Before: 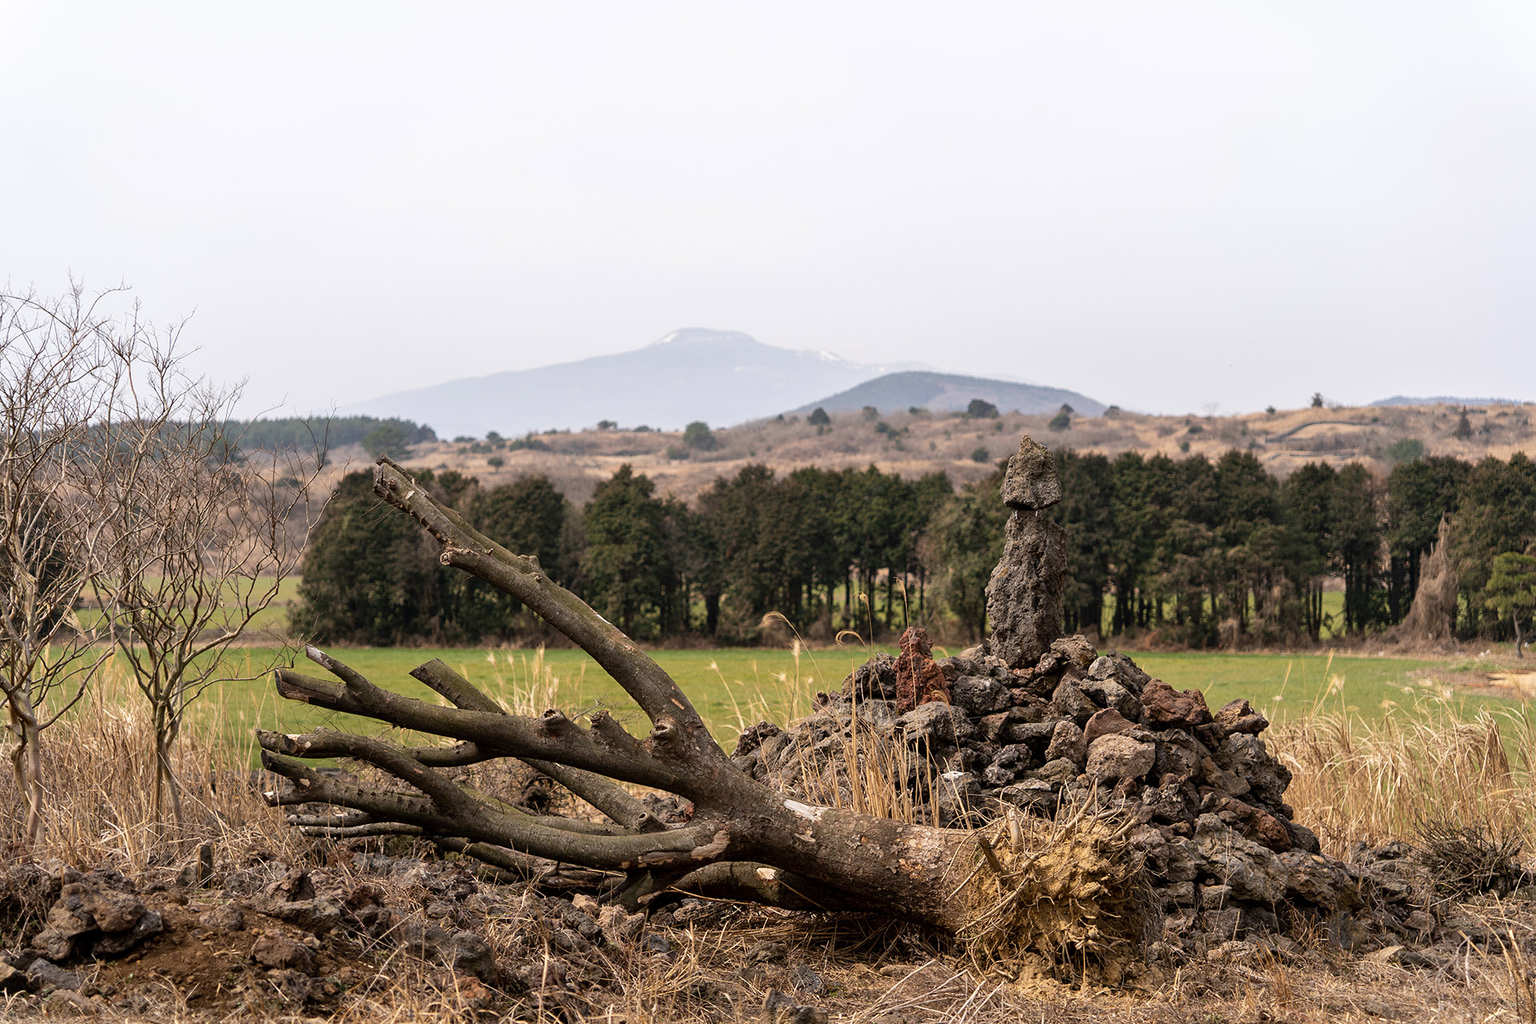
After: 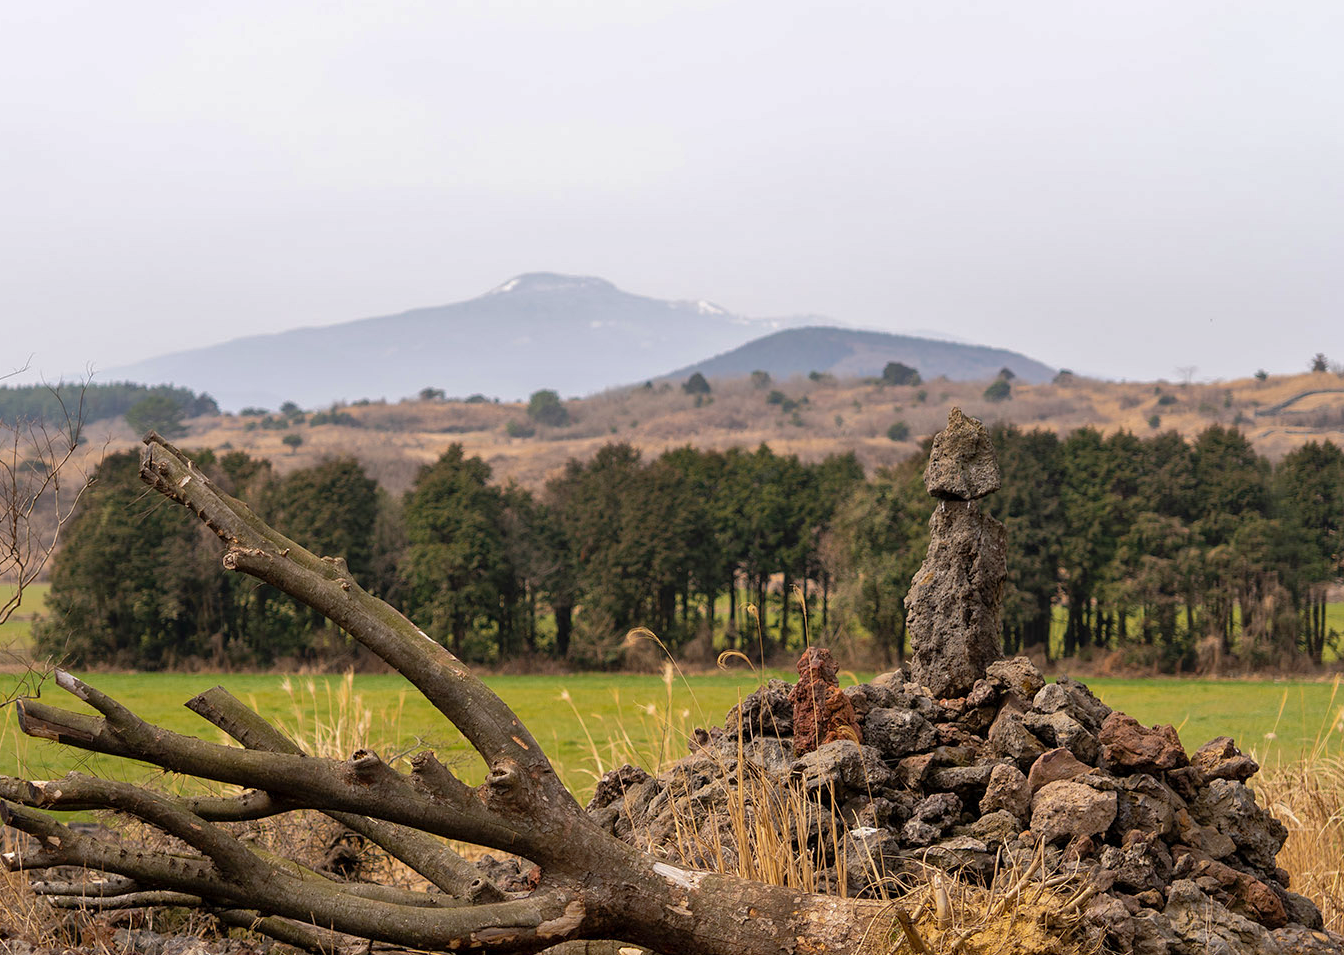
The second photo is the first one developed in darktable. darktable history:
crop and rotate: left 17.04%, top 10.743%, right 12.959%, bottom 14.638%
color balance rgb: perceptual saturation grading › global saturation 19.778%
shadows and highlights: on, module defaults
